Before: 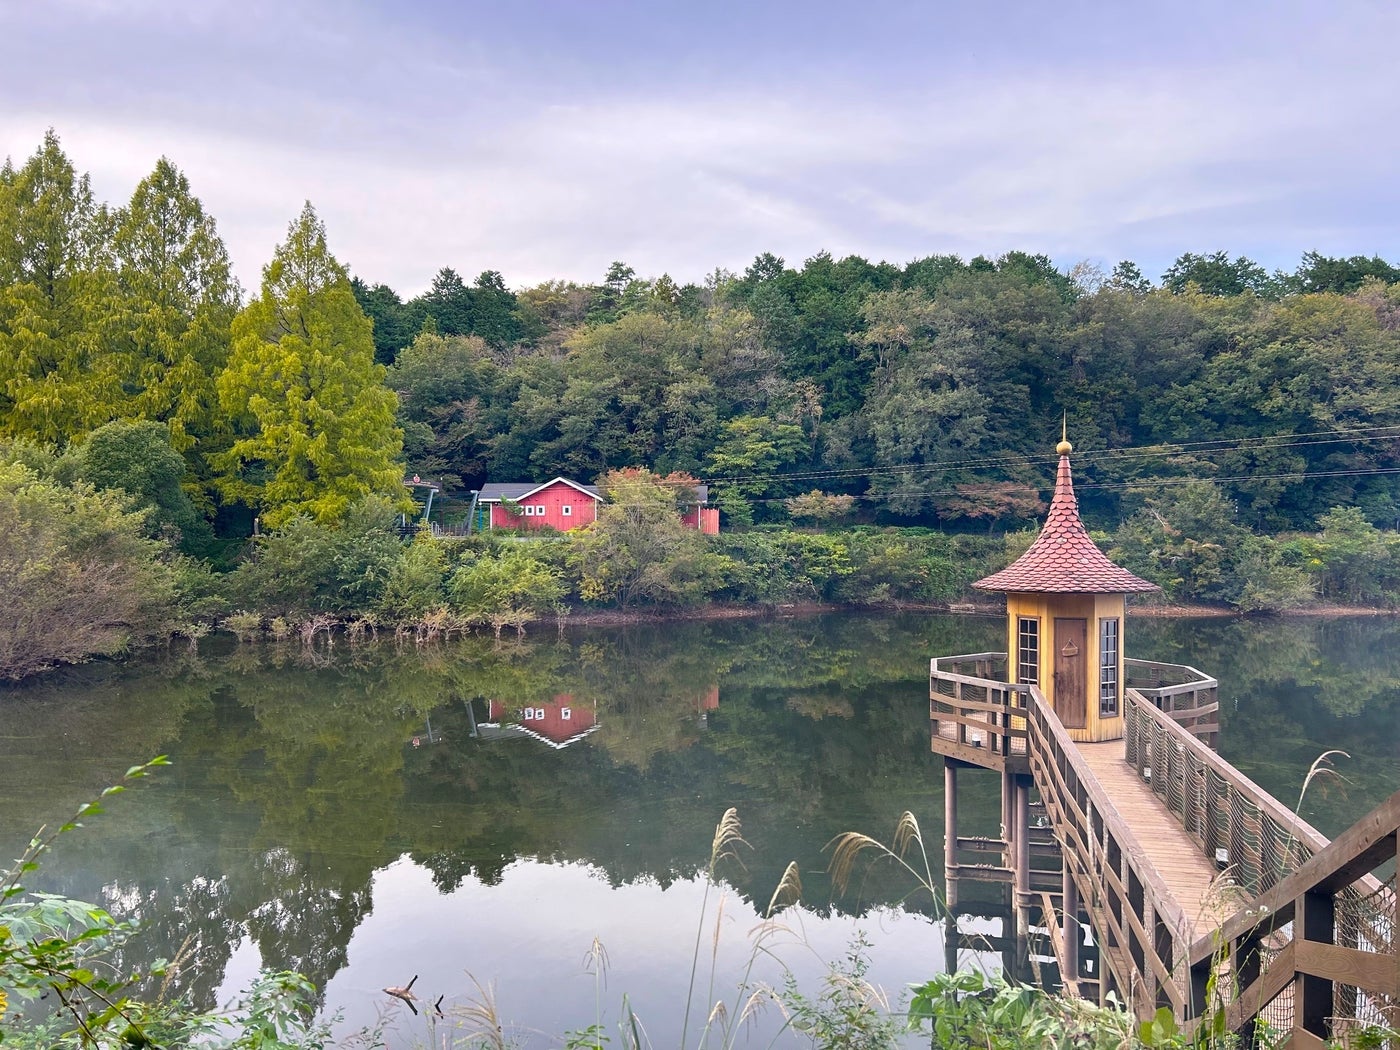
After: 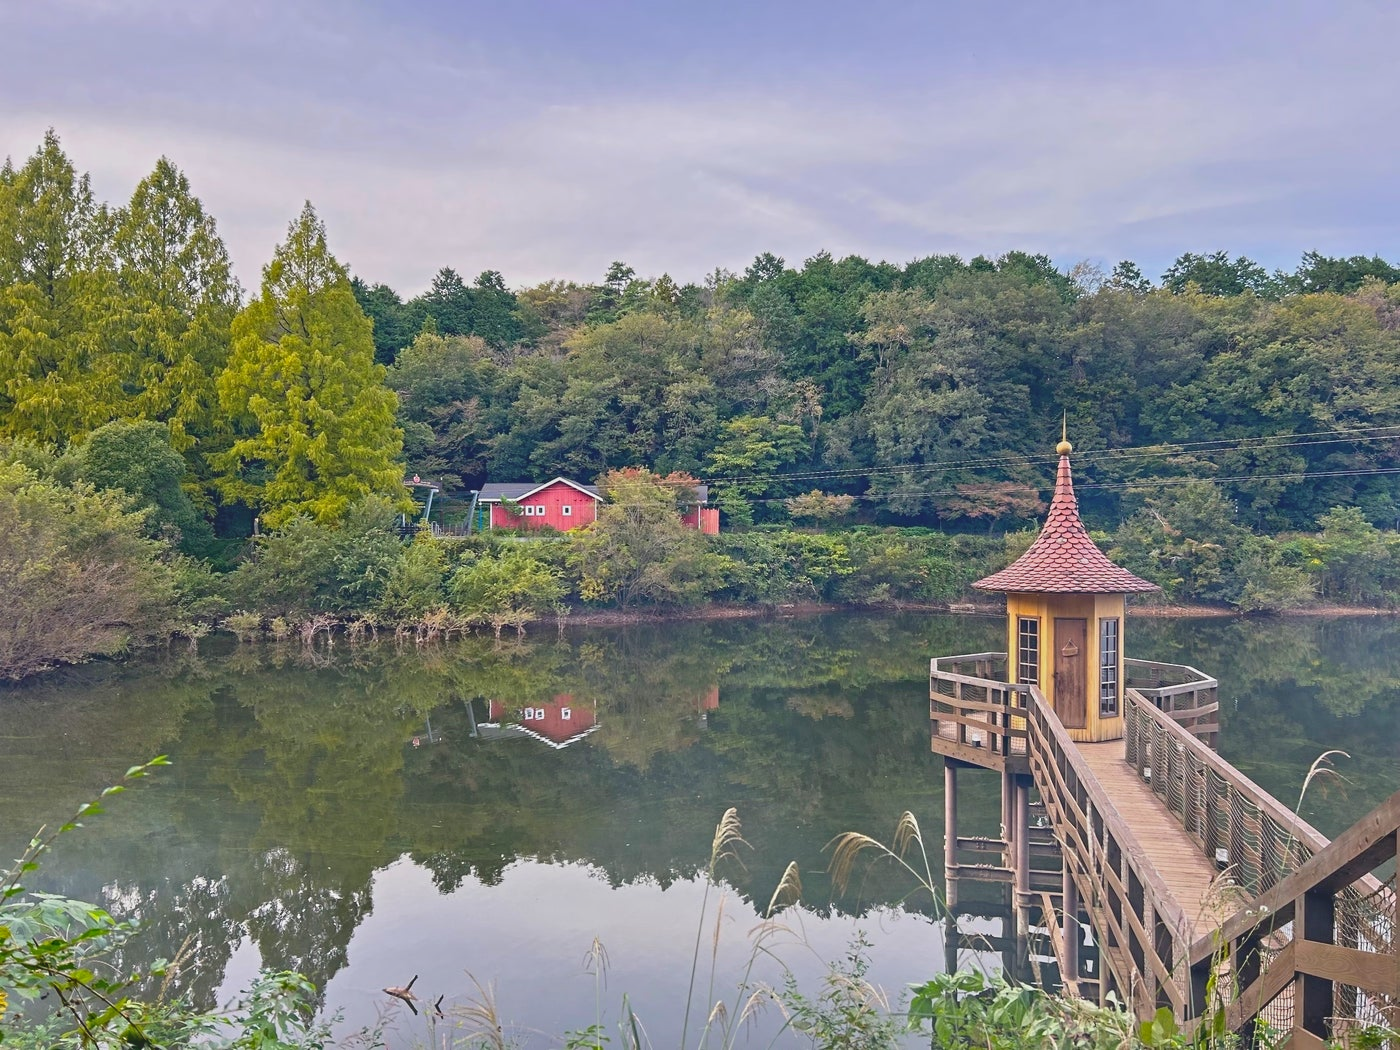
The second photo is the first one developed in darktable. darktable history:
contrast brightness saturation: contrast -0.28
contrast equalizer: y [[0.5, 0.501, 0.525, 0.597, 0.58, 0.514], [0.5 ×6], [0.5 ×6], [0 ×6], [0 ×6]]
